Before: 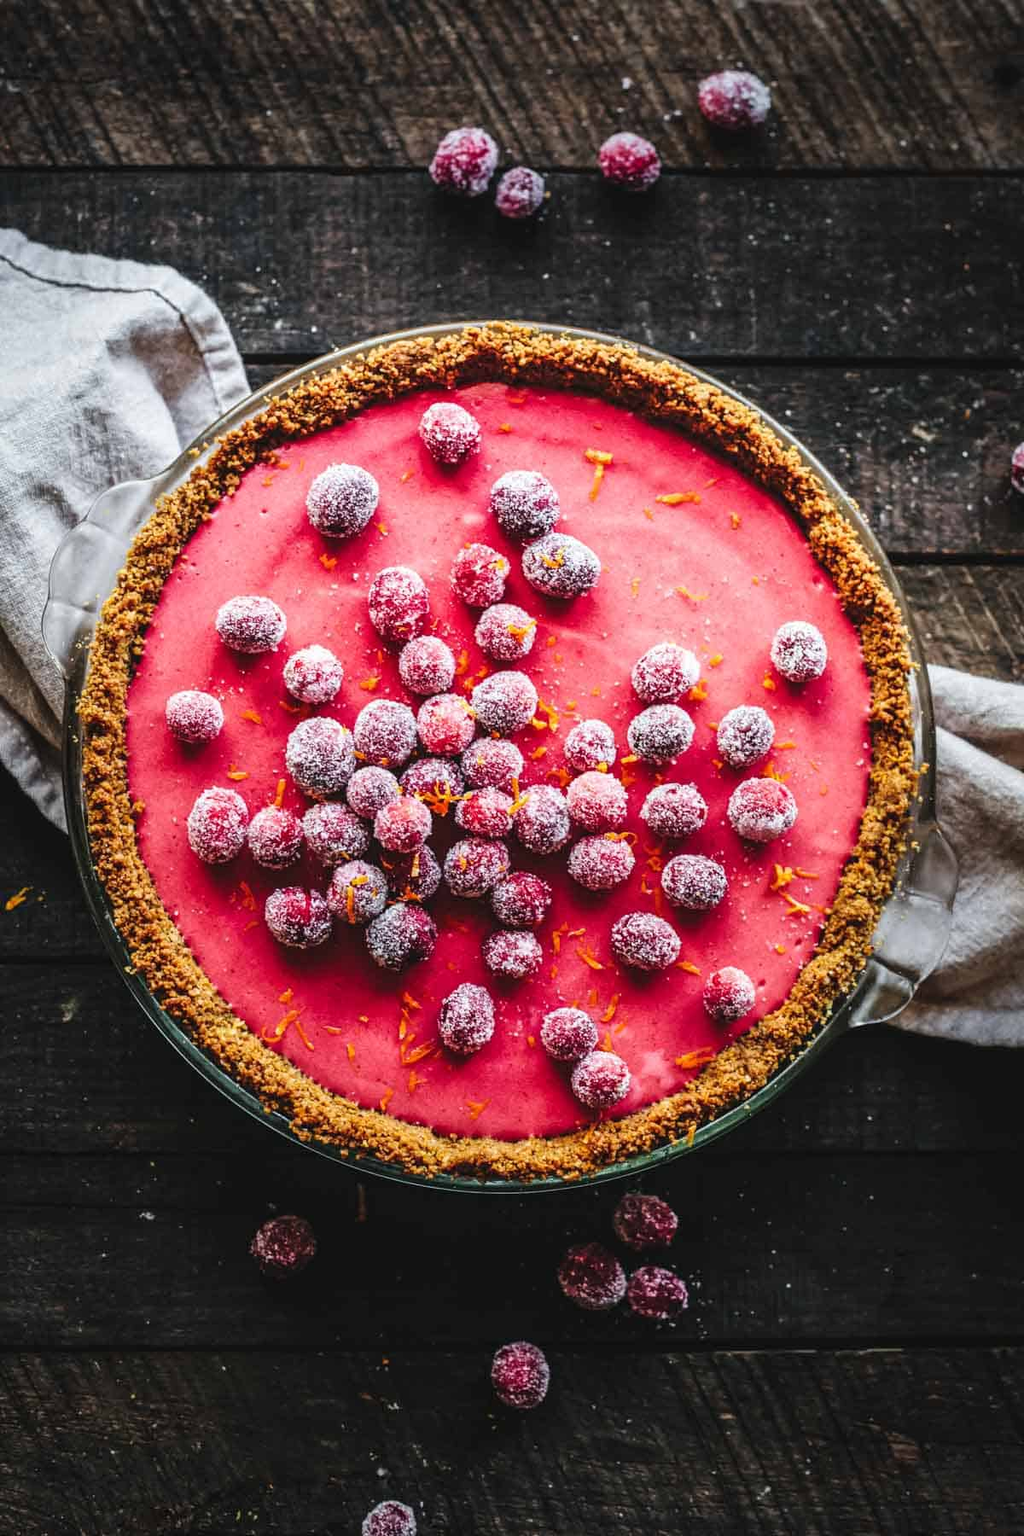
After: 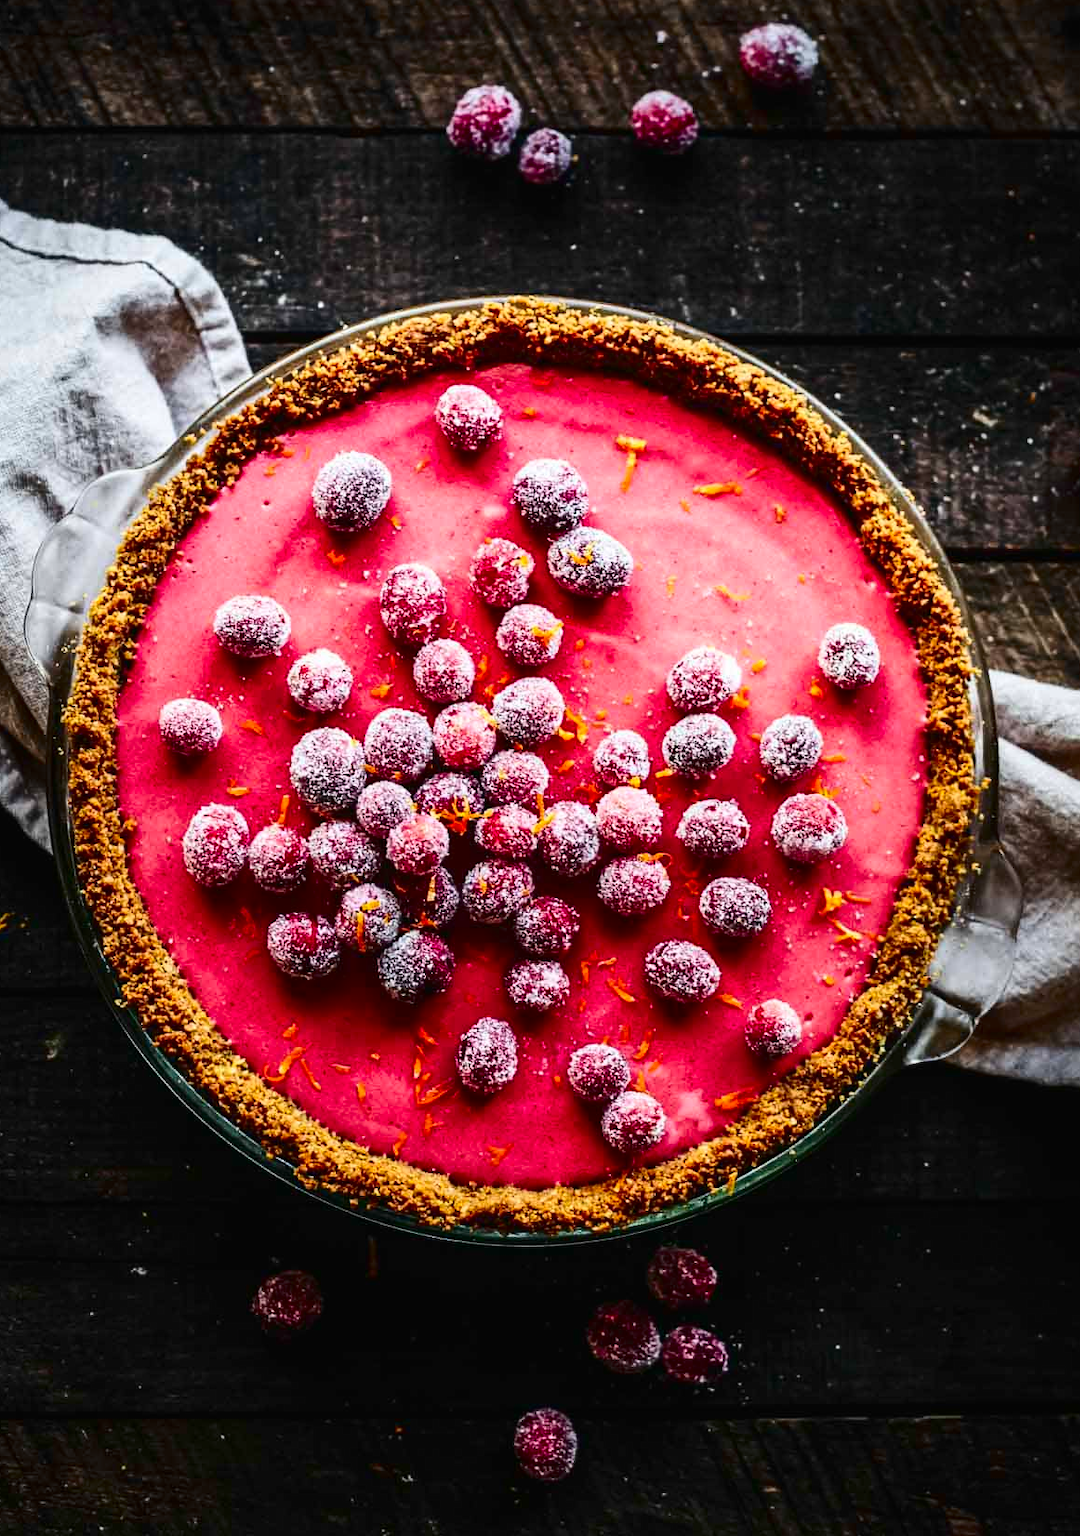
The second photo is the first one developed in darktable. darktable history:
contrast brightness saturation: contrast 0.21, brightness -0.11, saturation 0.21
crop: left 1.964%, top 3.251%, right 1.122%, bottom 4.933%
